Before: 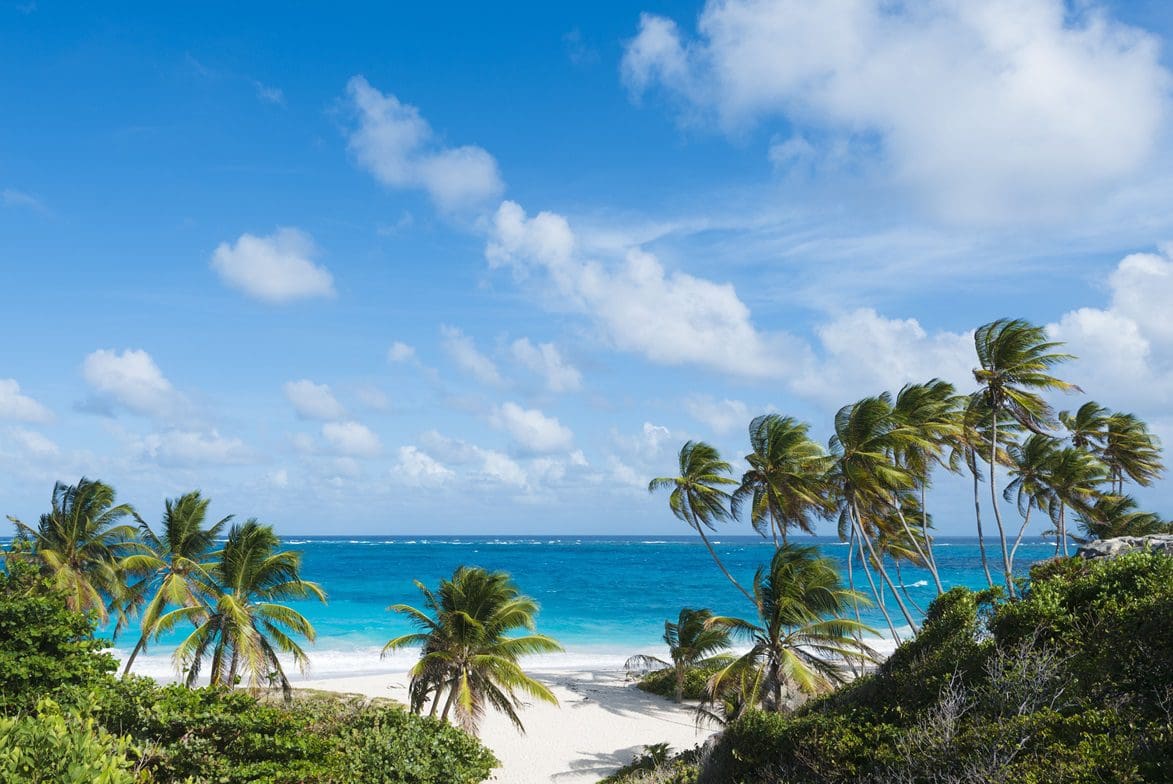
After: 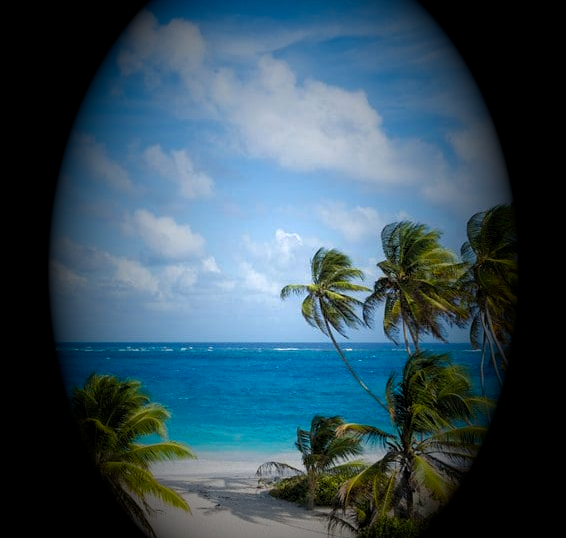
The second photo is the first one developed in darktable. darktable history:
rgb levels: levels [[0.013, 0.434, 0.89], [0, 0.5, 1], [0, 0.5, 1]]
crop: left 31.379%, top 24.658%, right 20.326%, bottom 6.628%
vignetting: fall-off start 15.9%, fall-off radius 100%, brightness -1, saturation 0.5, width/height ratio 0.719
local contrast: mode bilateral grid, contrast 20, coarseness 50, detail 120%, midtone range 0.2
